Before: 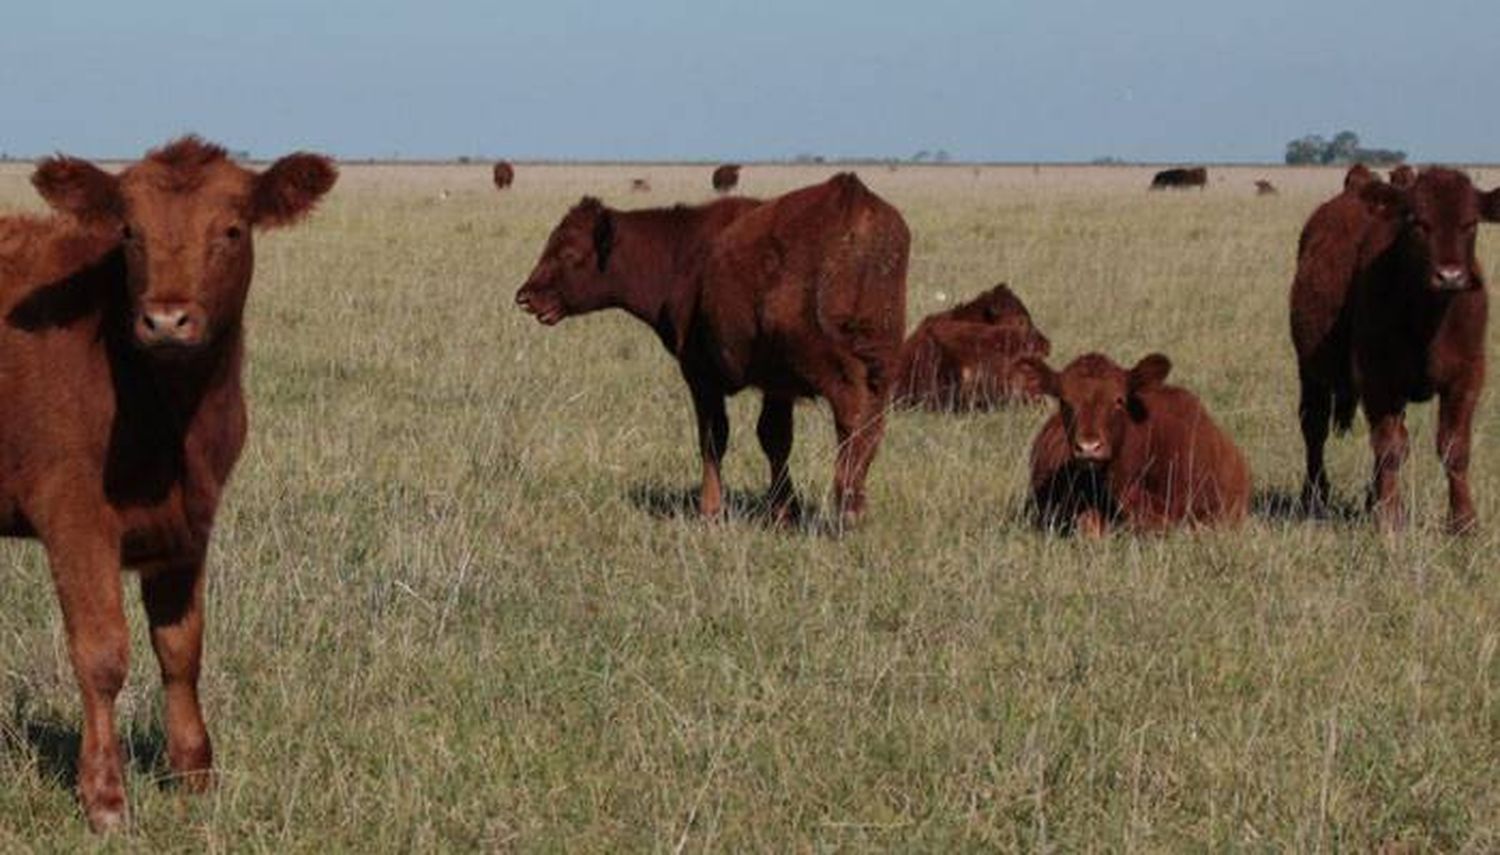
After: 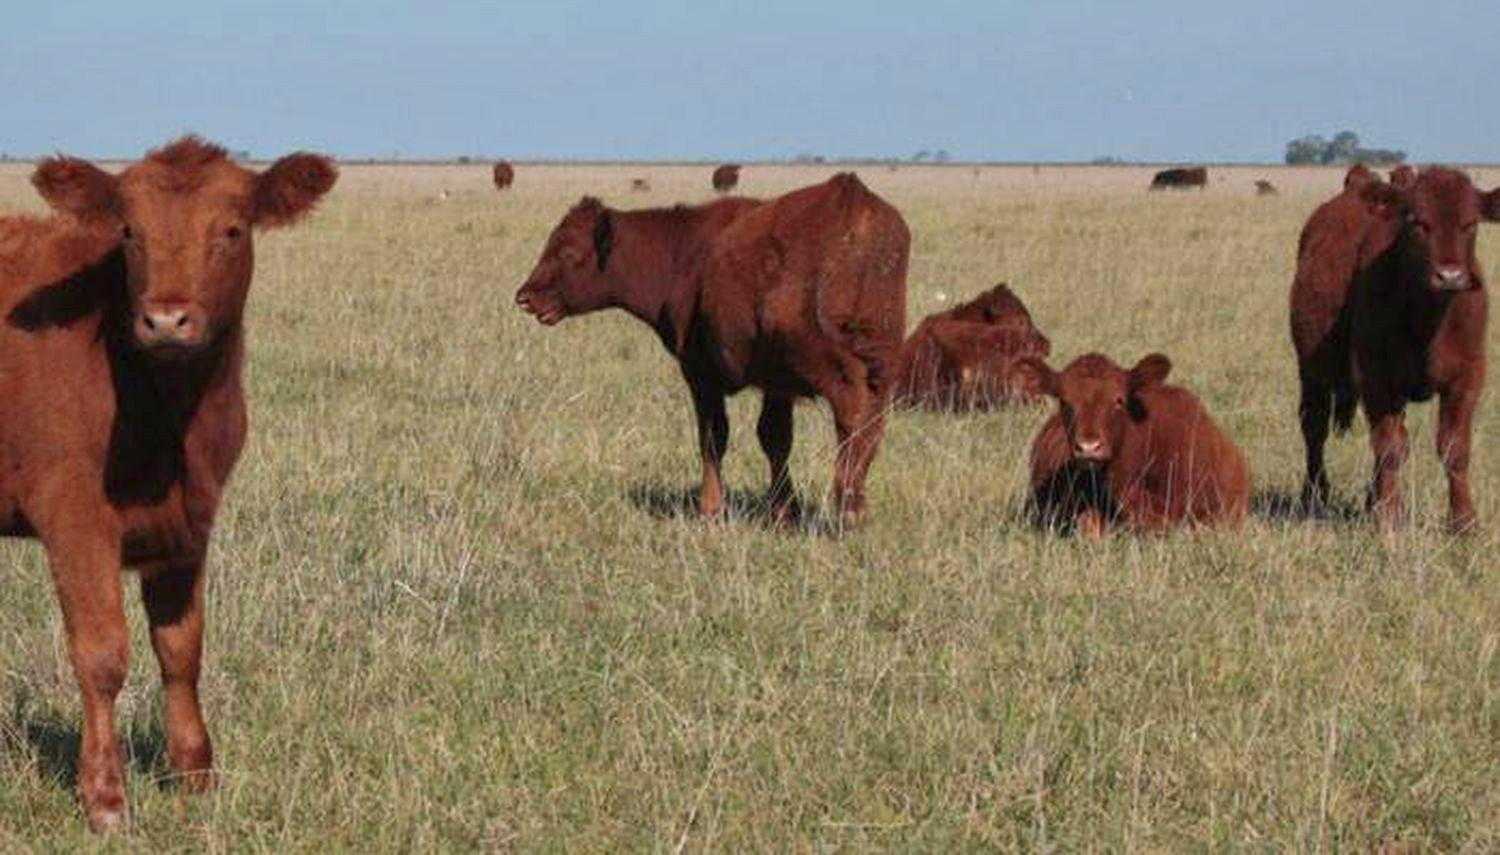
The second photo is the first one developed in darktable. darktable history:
shadows and highlights: on, module defaults
exposure: black level correction 0, exposure 0.5 EV, compensate highlight preservation false
